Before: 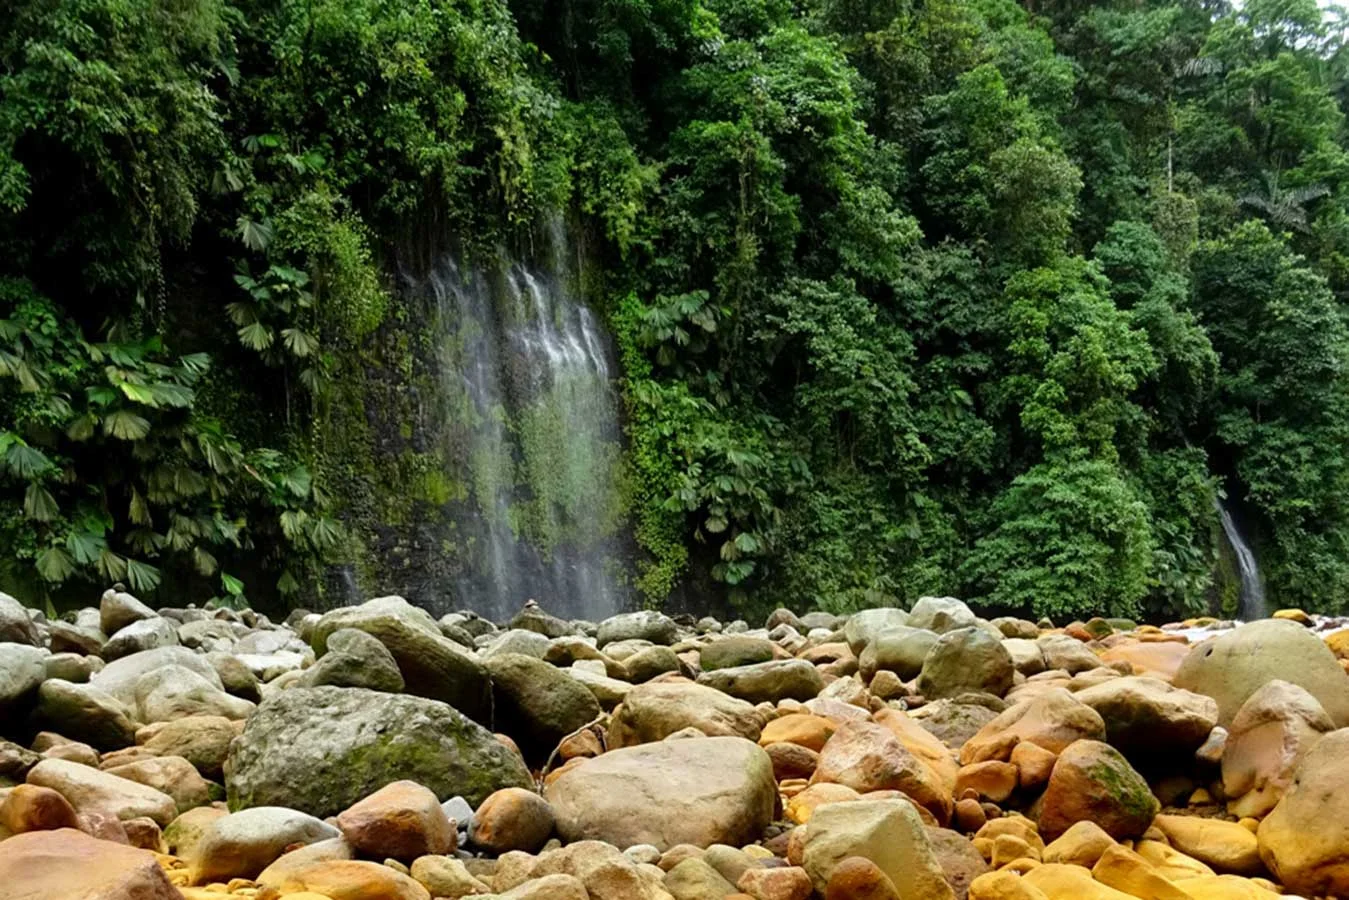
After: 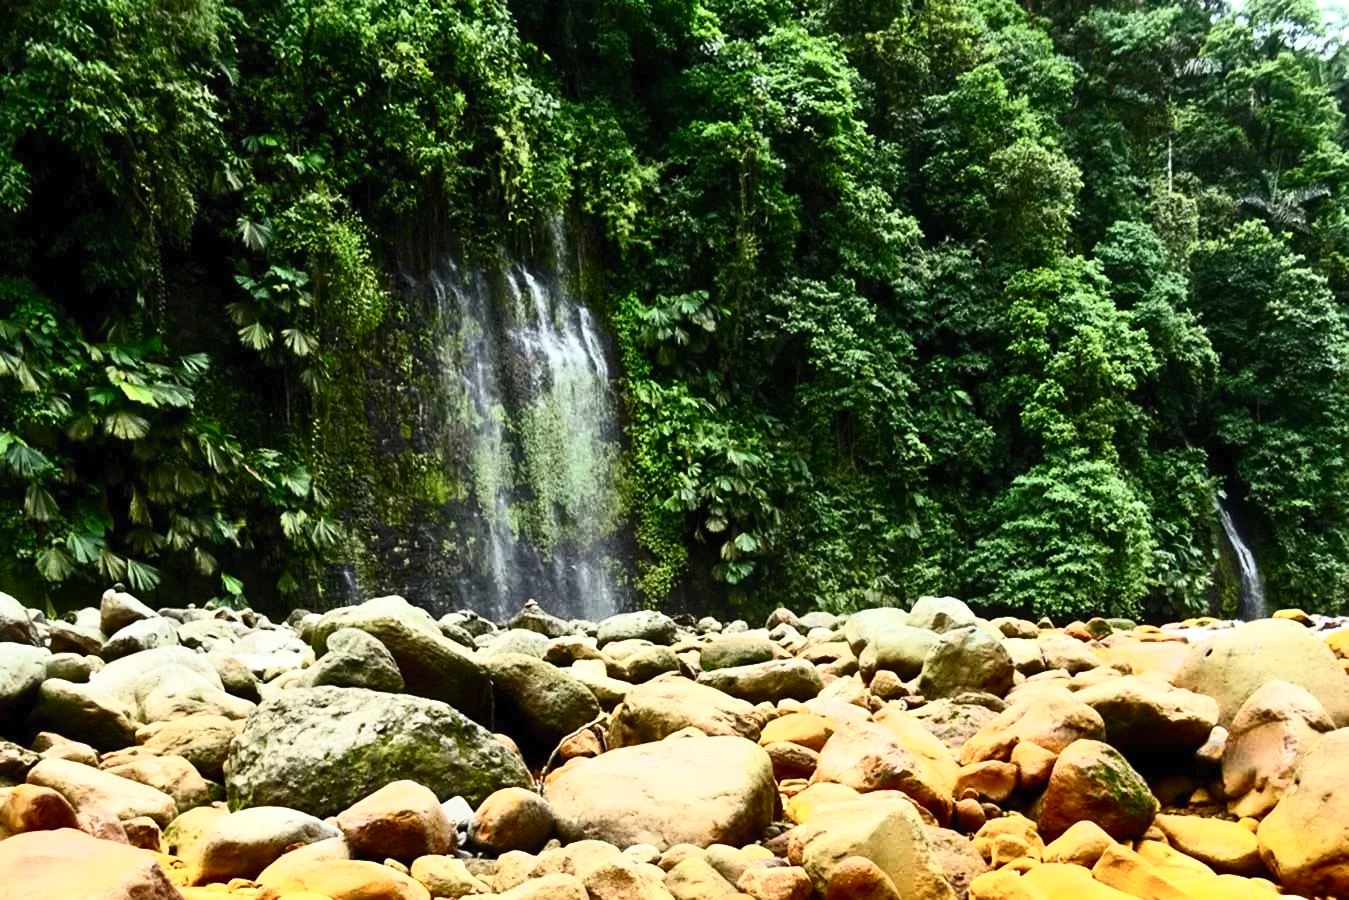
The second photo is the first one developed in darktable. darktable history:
contrast brightness saturation: contrast 0.619, brightness 0.348, saturation 0.143
